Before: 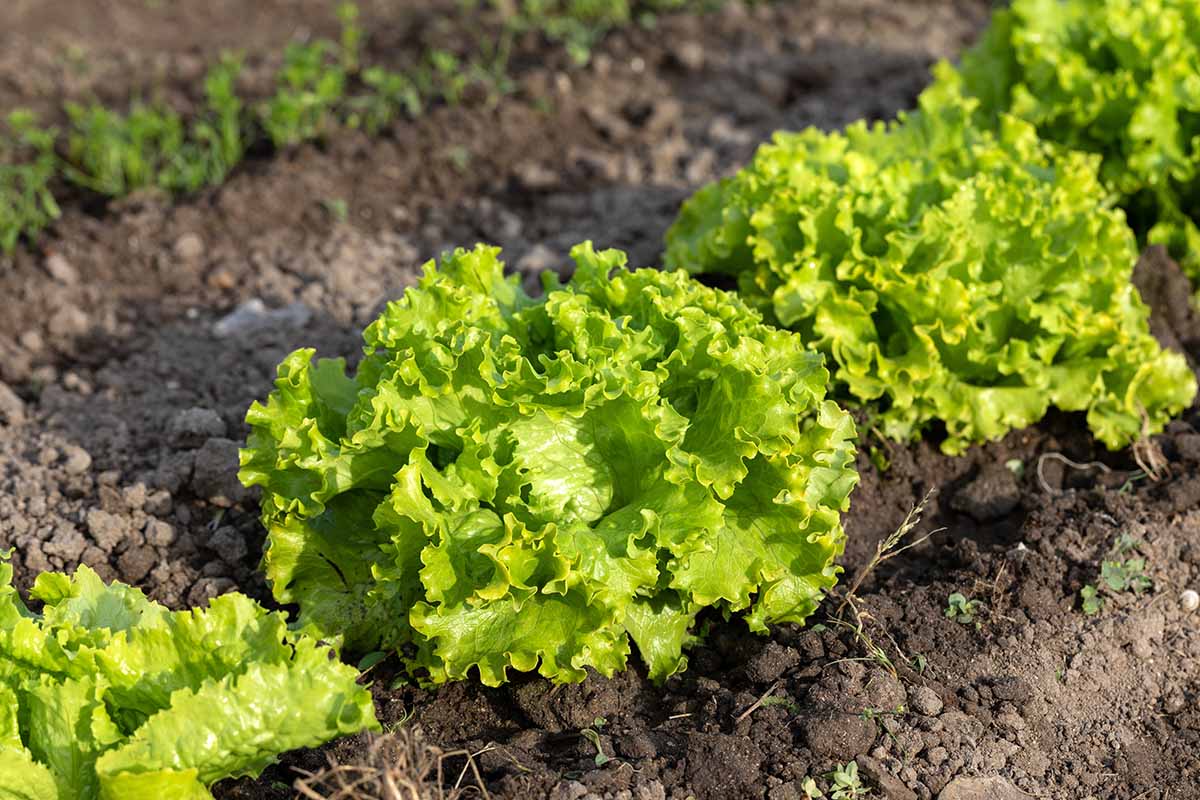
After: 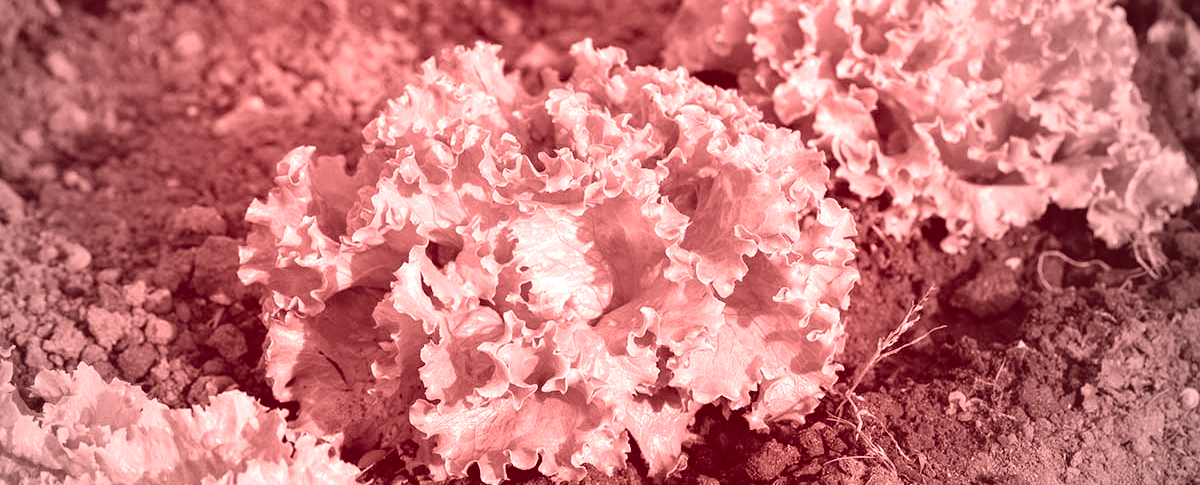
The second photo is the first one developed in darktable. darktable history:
colorize: saturation 60%, source mix 100%
tone curve: color space Lab, linked channels, preserve colors none
crop and rotate: top 25.357%, bottom 13.942%
vignetting: fall-off start 72.14%, fall-off radius 108.07%, brightness -0.713, saturation -0.488, center (-0.054, -0.359), width/height ratio 0.729
